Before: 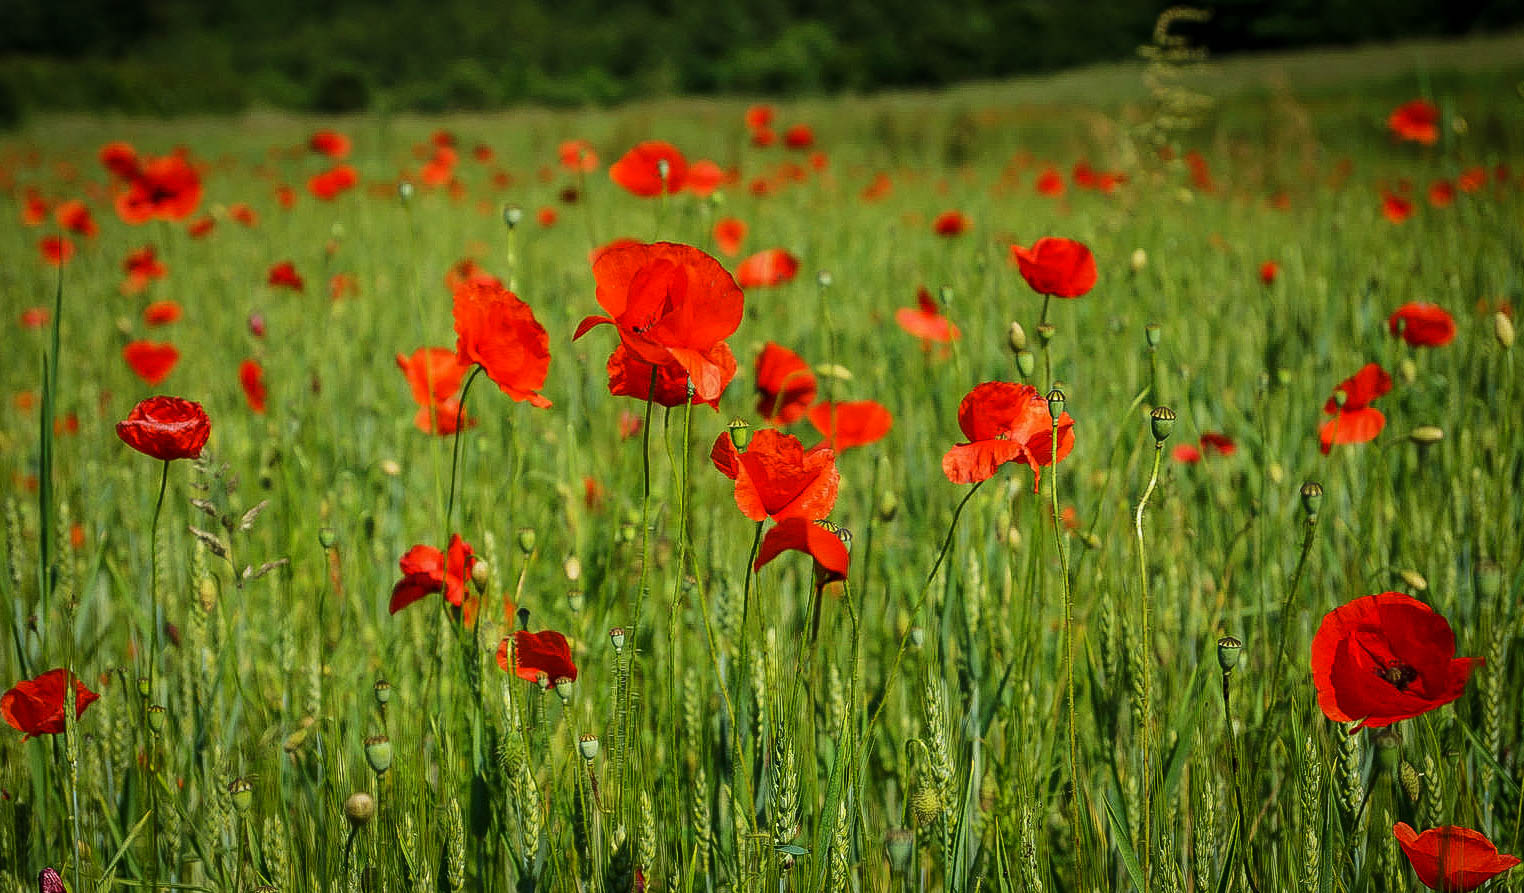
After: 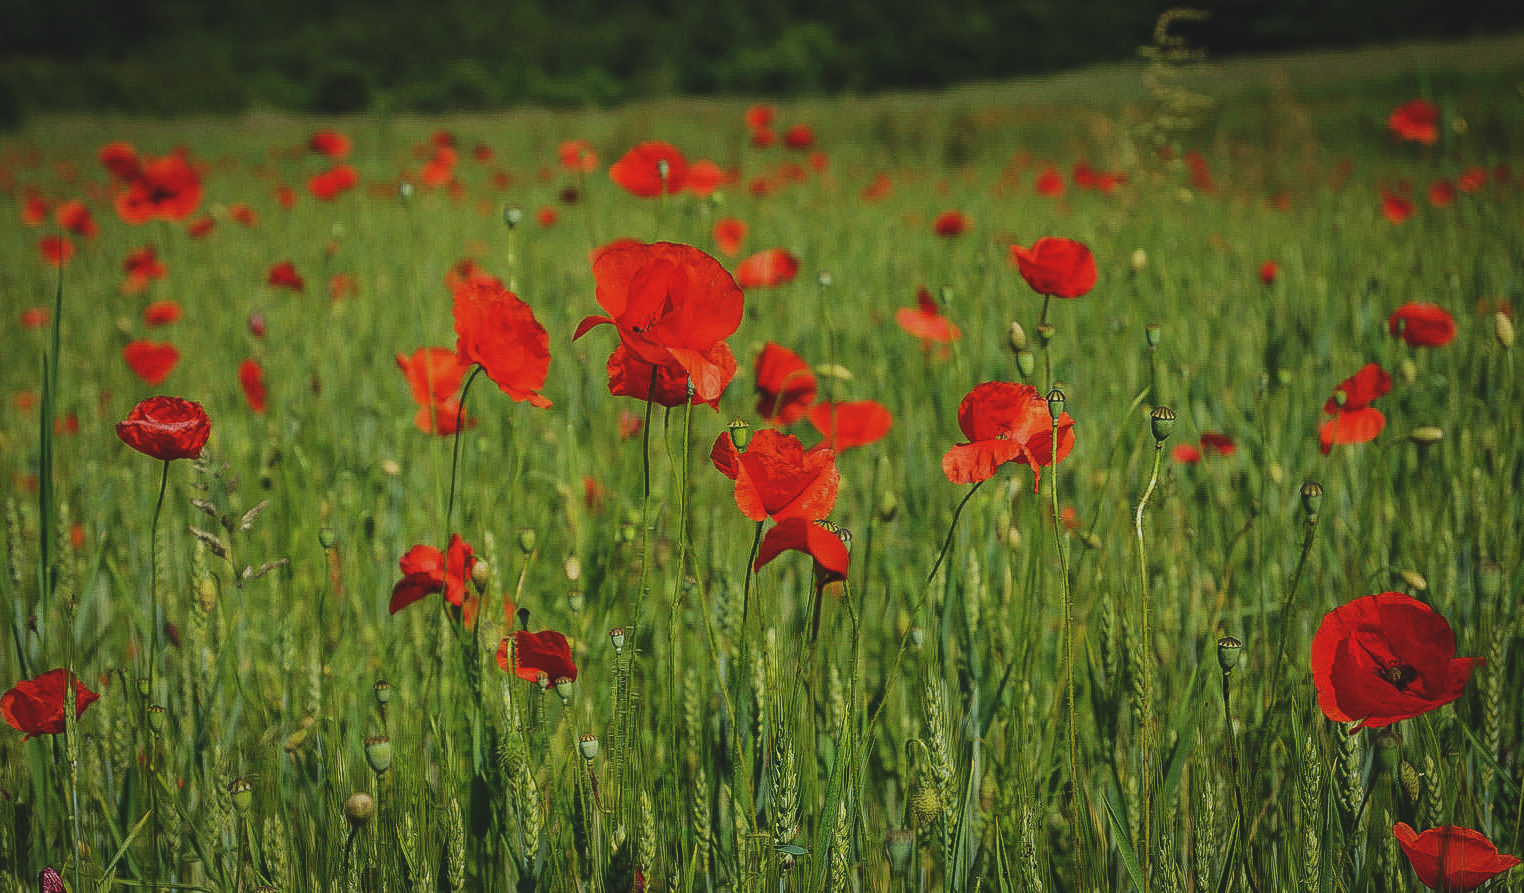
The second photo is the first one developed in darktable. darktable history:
exposure: black level correction -0.015, exposure -0.499 EV, compensate highlight preservation false
